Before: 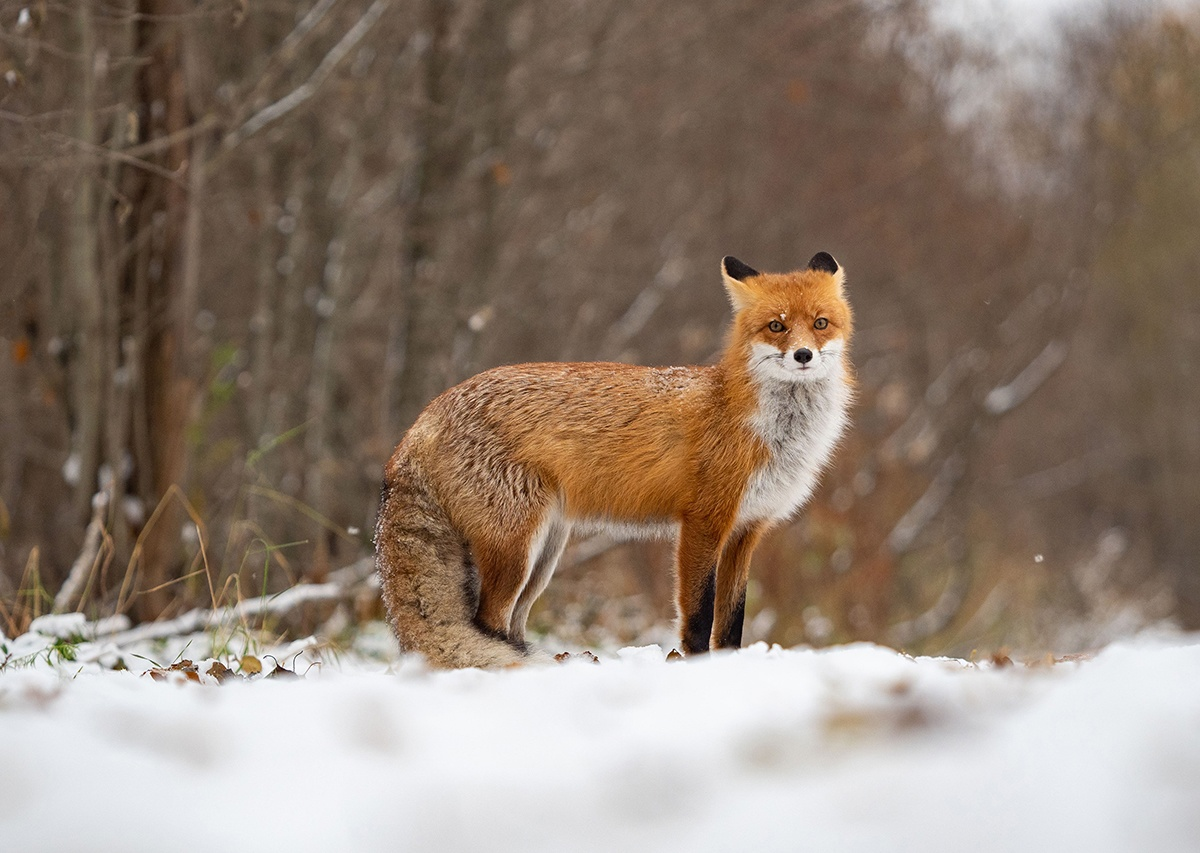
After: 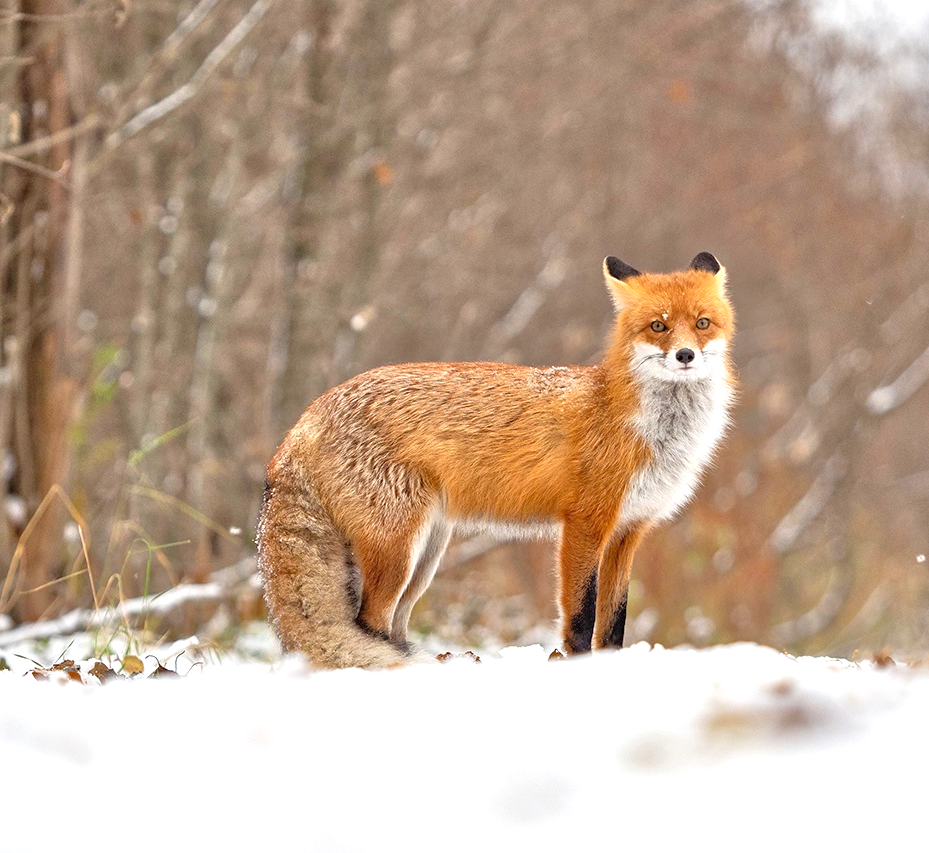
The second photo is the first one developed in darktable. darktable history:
crop: left 9.88%, right 12.664%
exposure: black level correction 0.001, exposure 0.5 EV, compensate exposure bias true, compensate highlight preservation false
tone equalizer: -7 EV 0.15 EV, -6 EV 0.6 EV, -5 EV 1.15 EV, -4 EV 1.33 EV, -3 EV 1.15 EV, -2 EV 0.6 EV, -1 EV 0.15 EV, mask exposure compensation -0.5 EV
